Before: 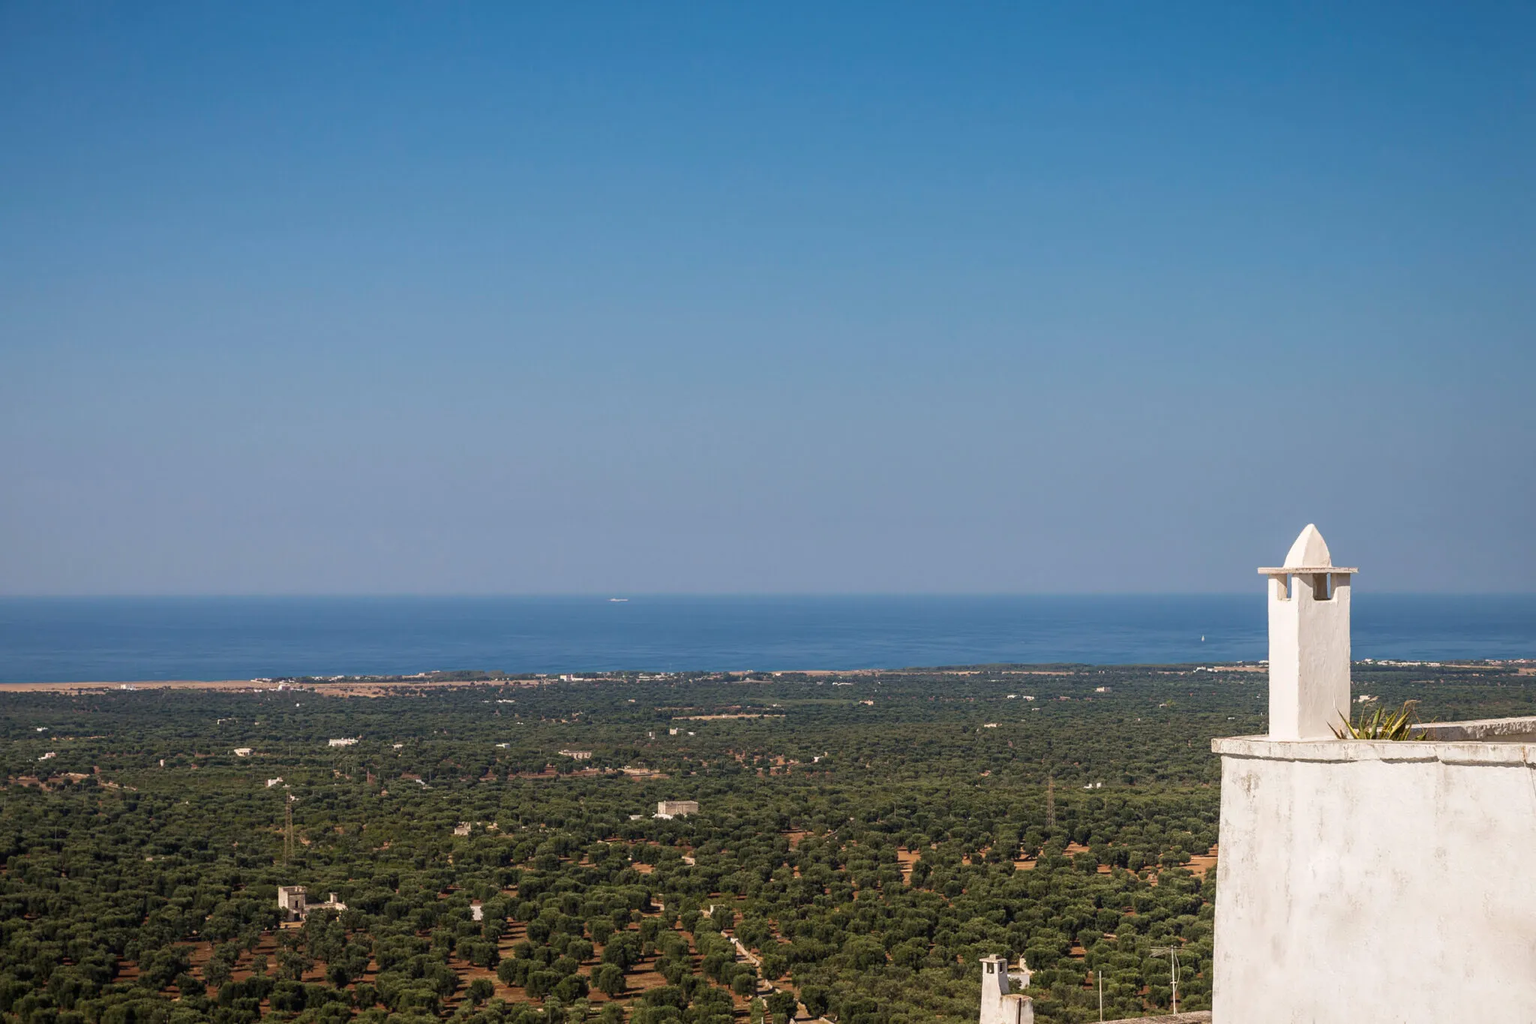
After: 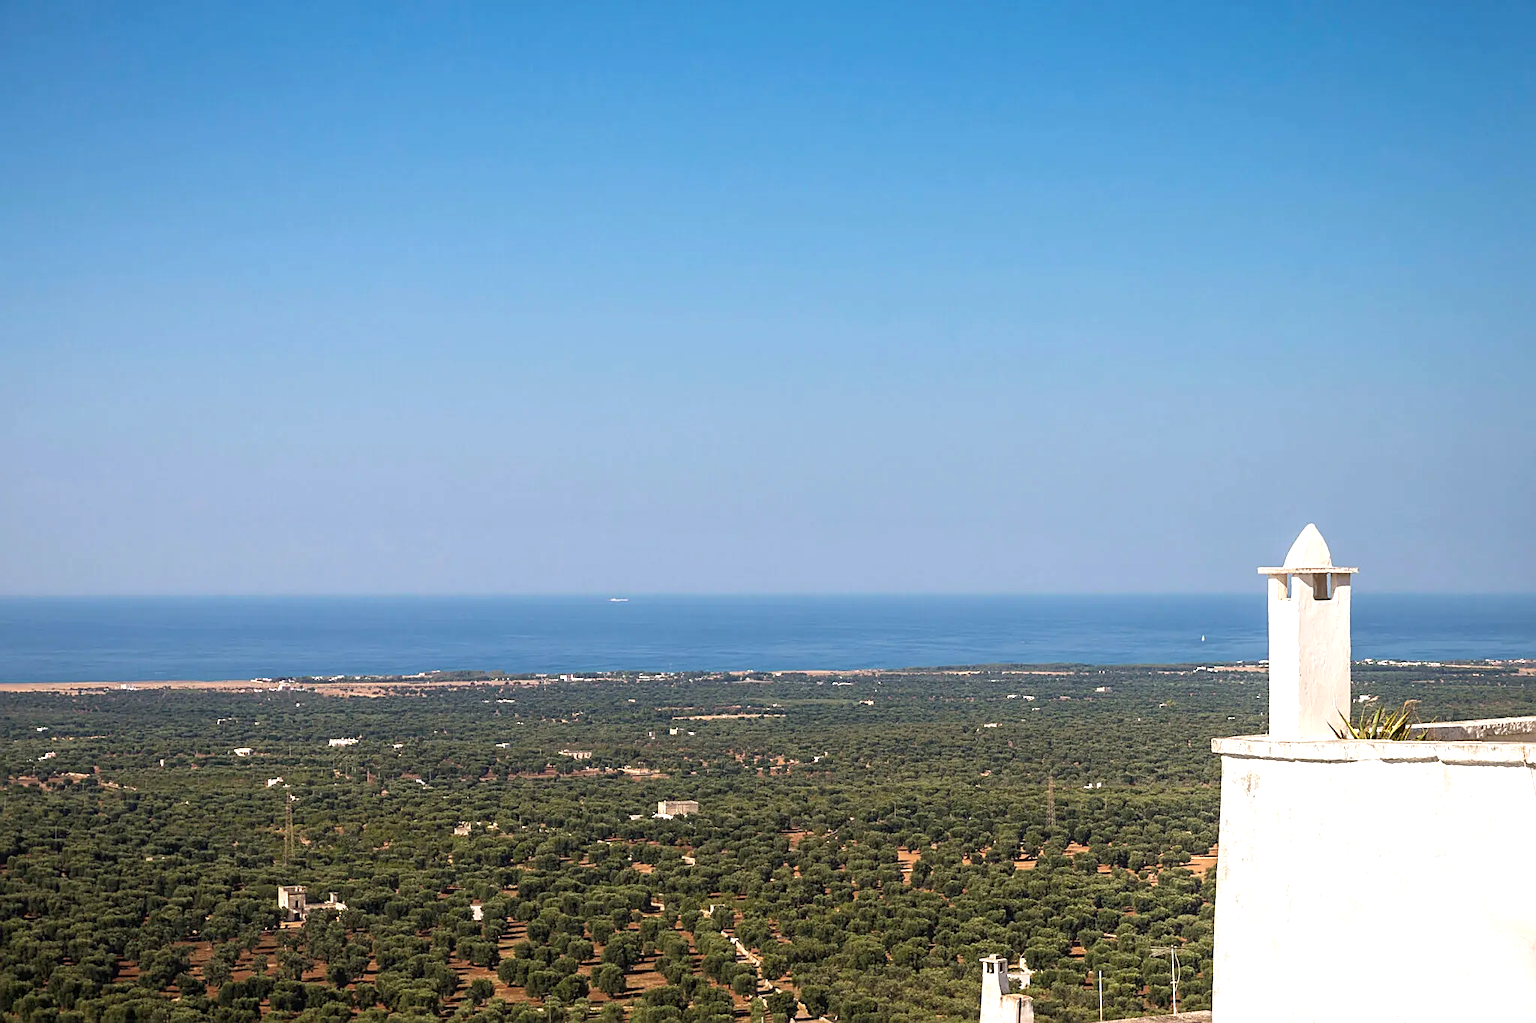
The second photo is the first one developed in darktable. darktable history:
sharpen: on, module defaults
exposure: exposure 0.668 EV, compensate highlight preservation false
